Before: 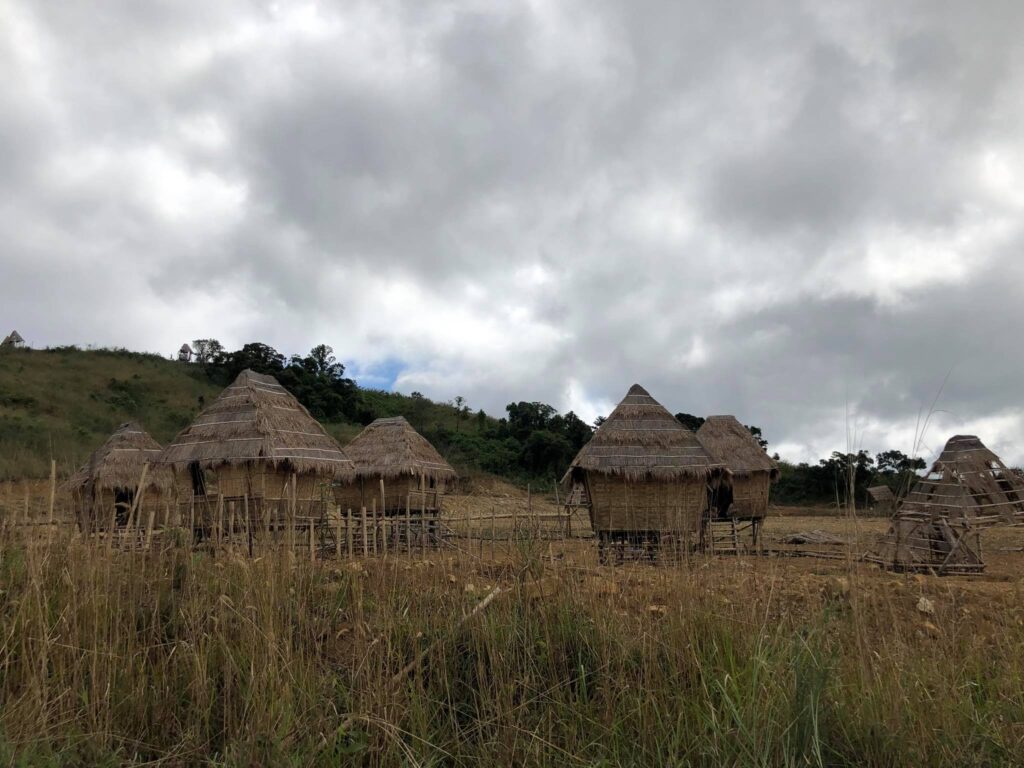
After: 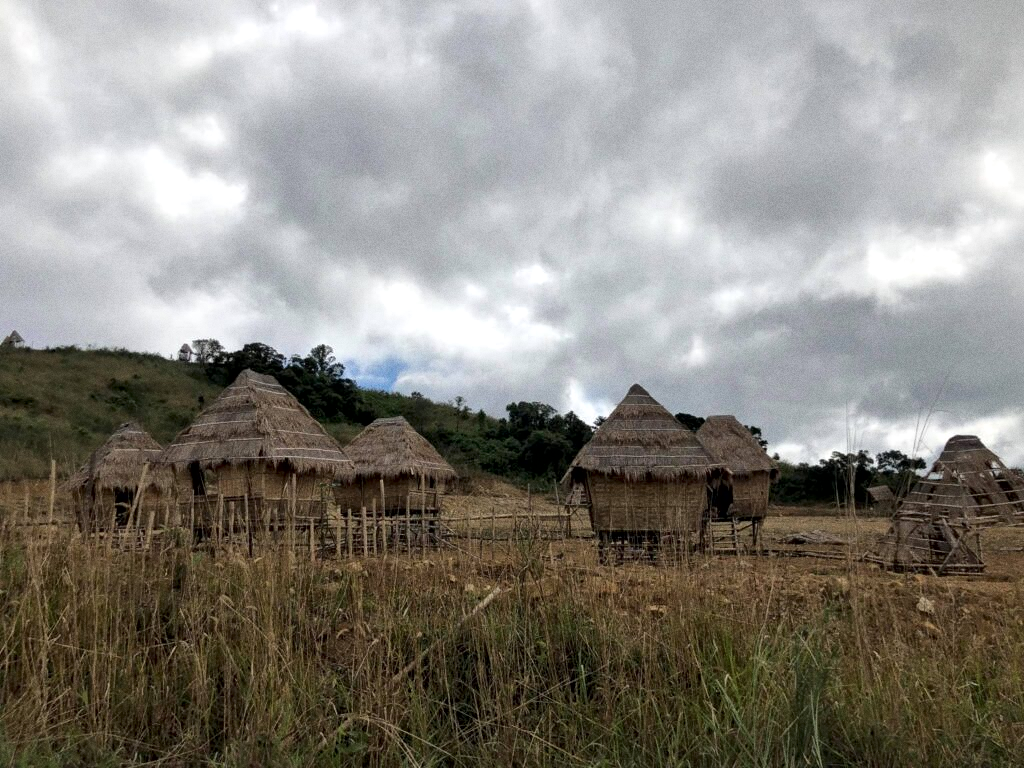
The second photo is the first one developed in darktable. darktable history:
grain: coarseness 0.09 ISO
local contrast: mode bilateral grid, contrast 20, coarseness 20, detail 150%, midtone range 0.2
